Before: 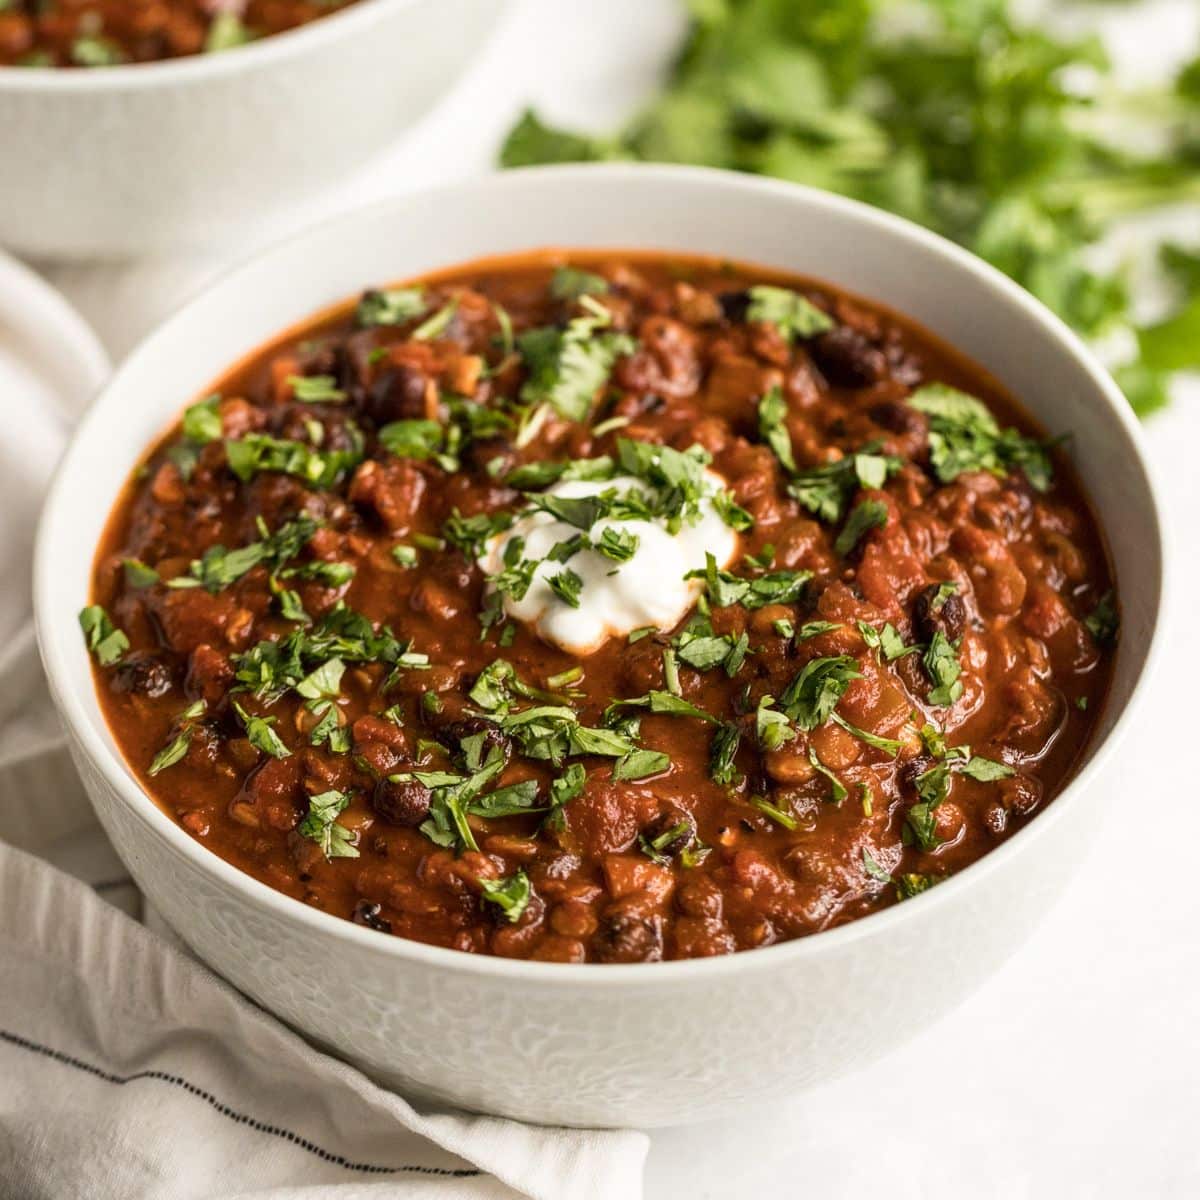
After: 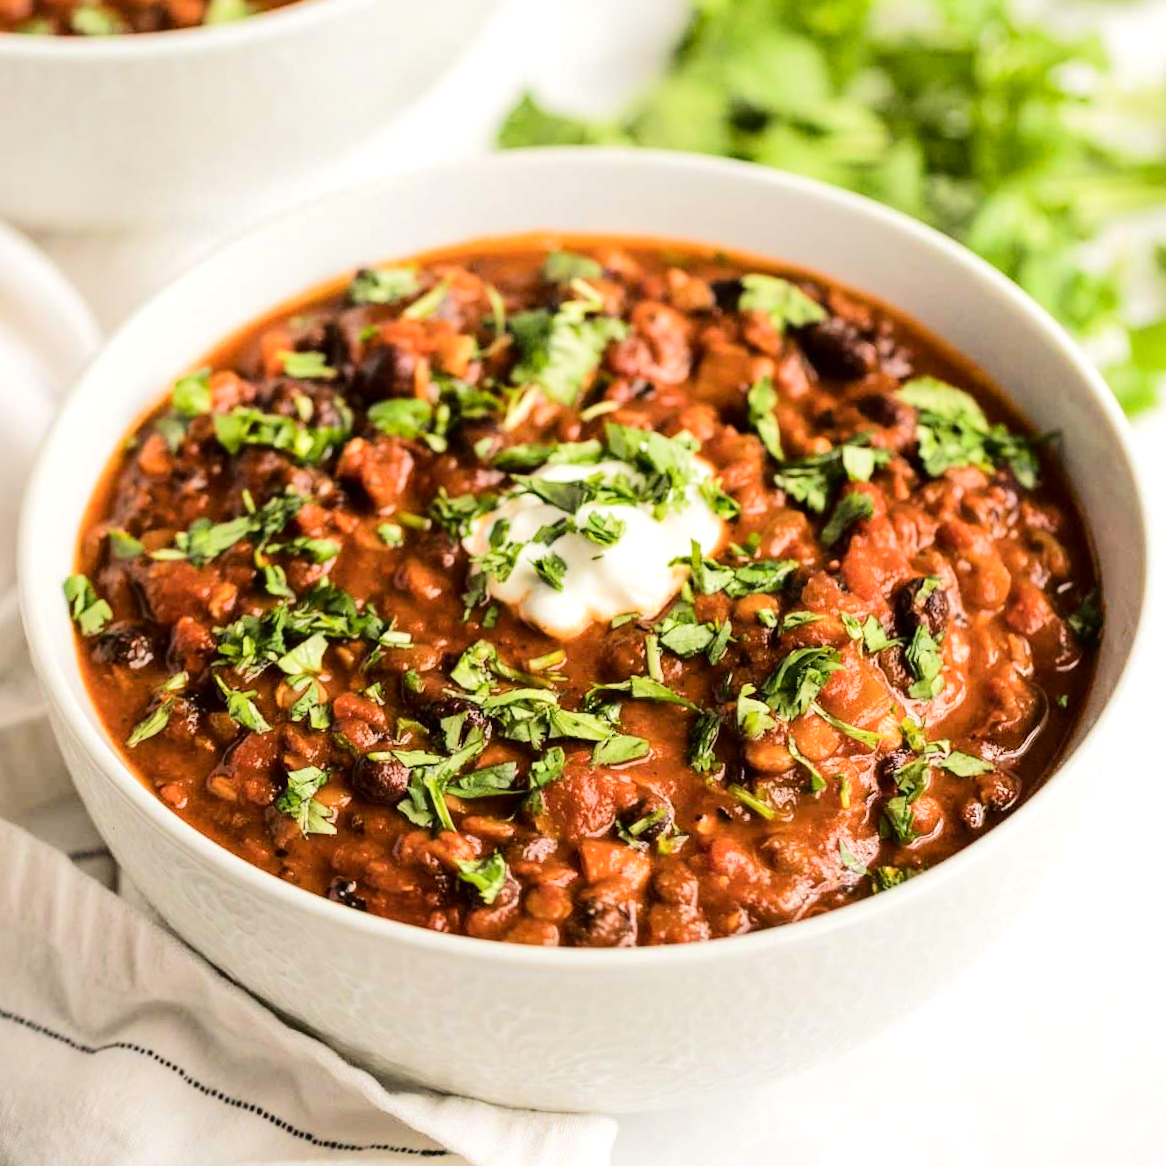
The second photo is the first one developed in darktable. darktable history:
contrast brightness saturation: contrast 0.03, brightness -0.034
crop and rotate: angle -1.65°
tone equalizer: -7 EV 0.14 EV, -6 EV 0.608 EV, -5 EV 1.15 EV, -4 EV 1.36 EV, -3 EV 1.14 EV, -2 EV 0.6 EV, -1 EV 0.147 EV, edges refinement/feathering 500, mask exposure compensation -1.57 EV, preserve details no
